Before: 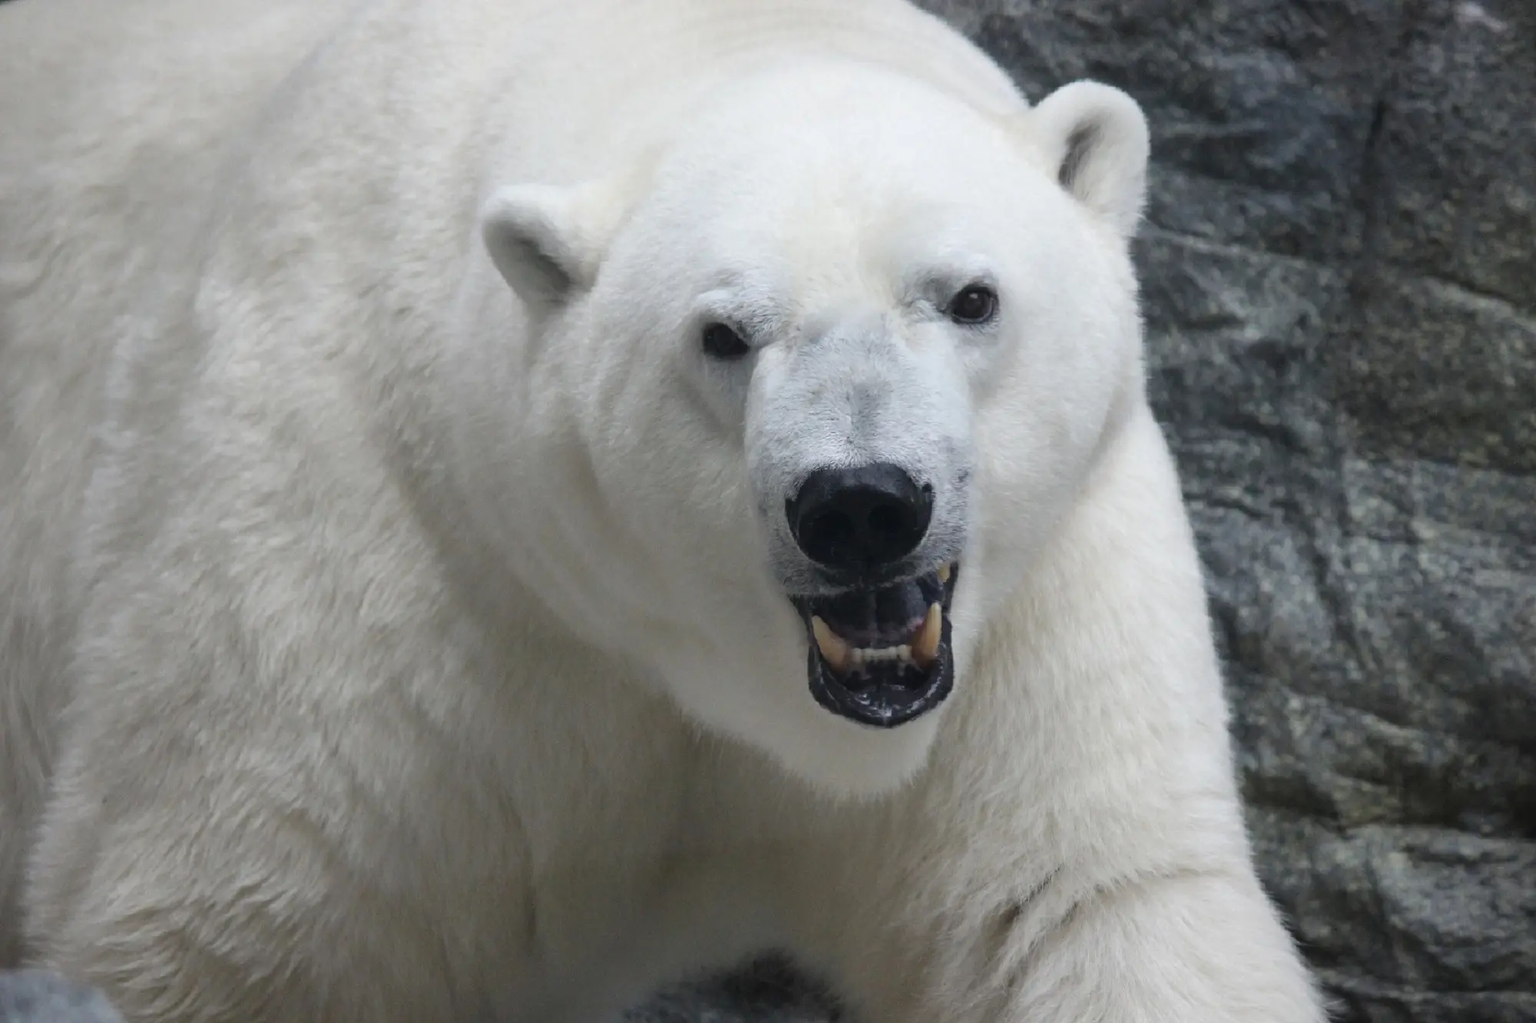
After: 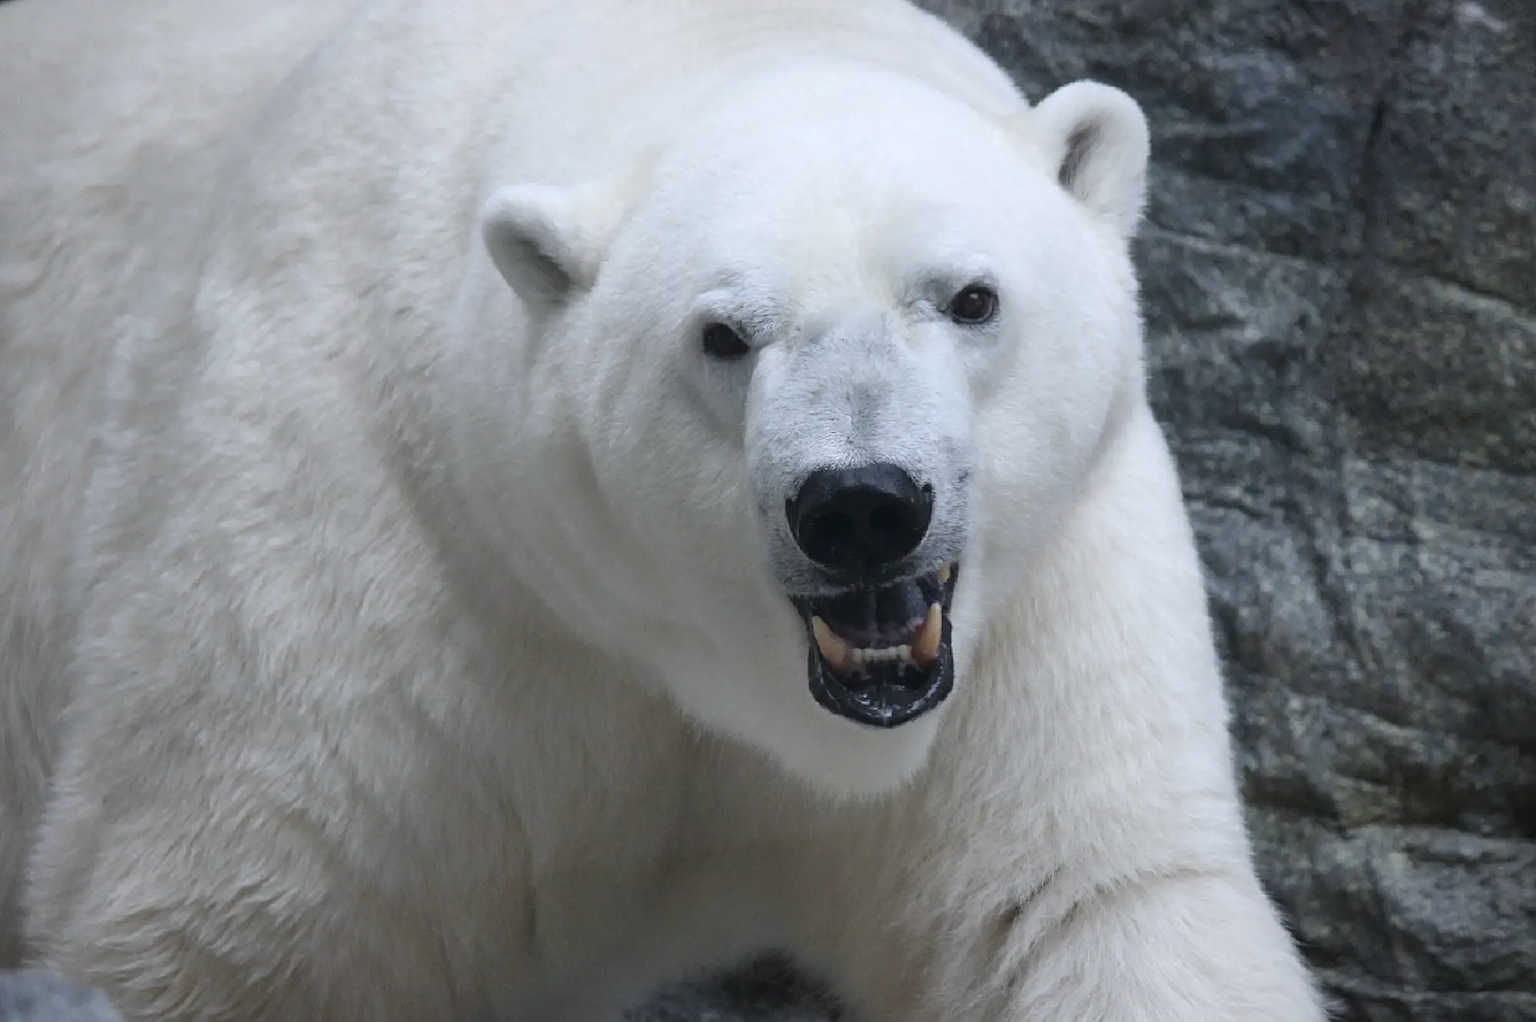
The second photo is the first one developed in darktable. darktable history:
sharpen: amount 0.211
color correction: highlights a* -0.087, highlights b* -5.82, shadows a* -0.126, shadows b* -0.141
